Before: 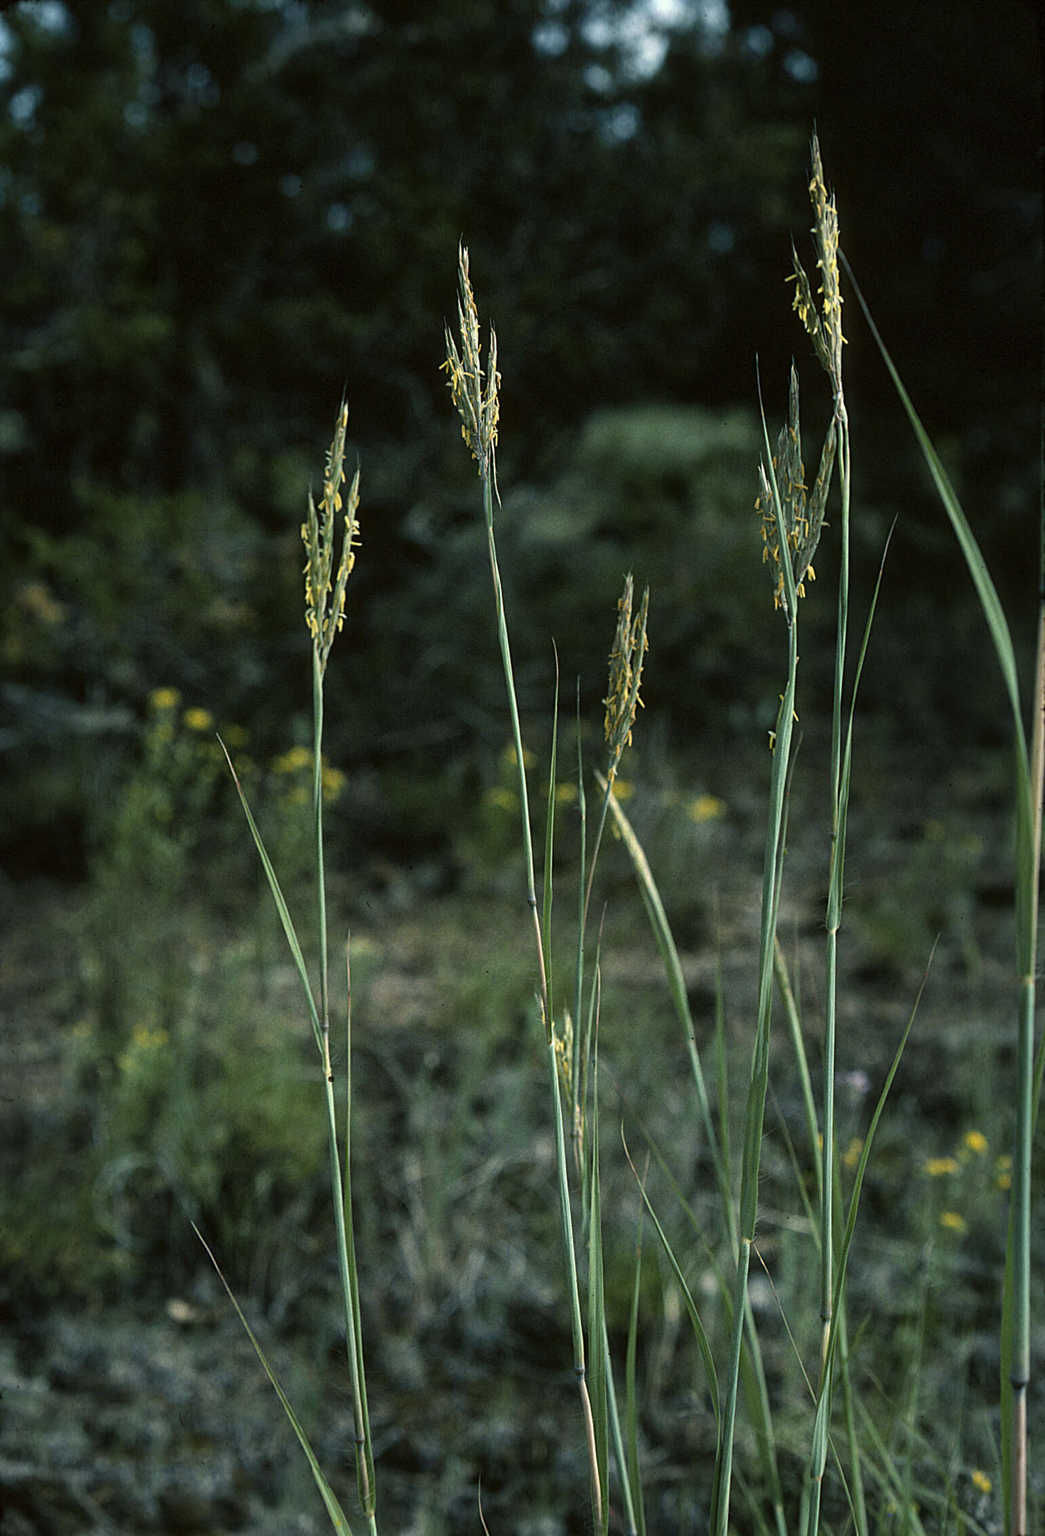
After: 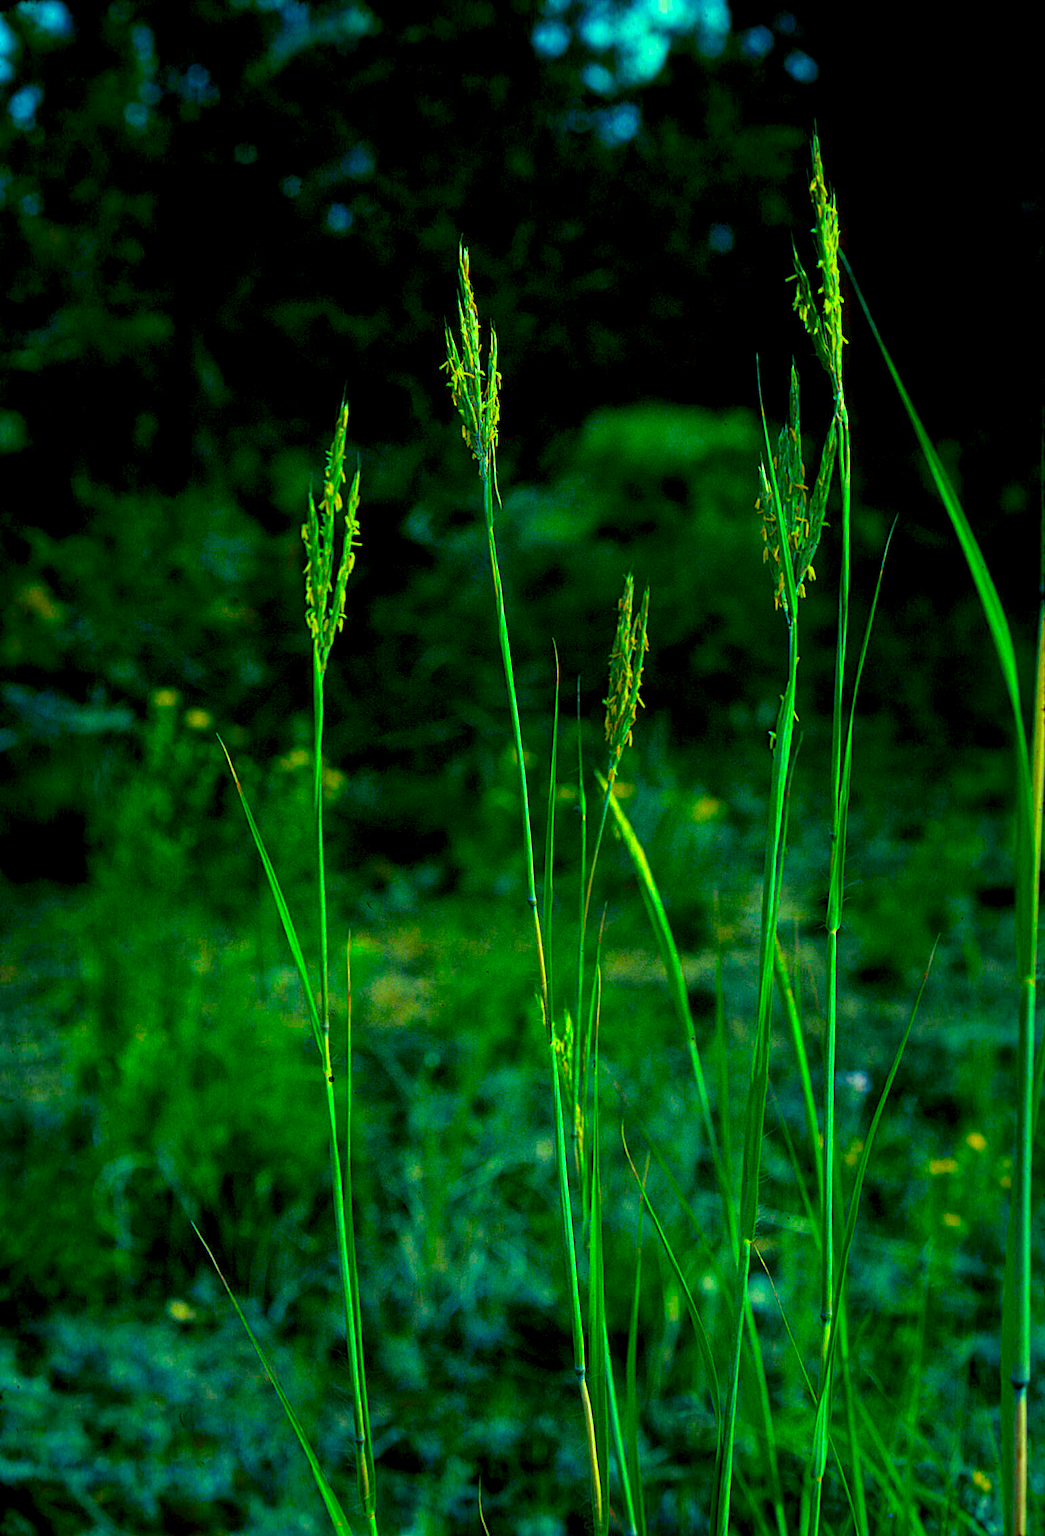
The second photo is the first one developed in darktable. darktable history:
color correction: highlights a* 1.57, highlights b* -1.74, saturation 2.45
color balance rgb: shadows lift › chroma 2.534%, shadows lift › hue 191.55°, highlights gain › luminance 15.212%, highlights gain › chroma 6.968%, highlights gain › hue 122.4°, global offset › luminance -0.845%, linear chroma grading › global chroma 8.412%, perceptual saturation grading › global saturation 25.898%, perceptual brilliance grading › global brilliance 9.176%, perceptual brilliance grading › shadows 15.804%, saturation formula JzAzBz (2021)
exposure: compensate highlight preservation false
